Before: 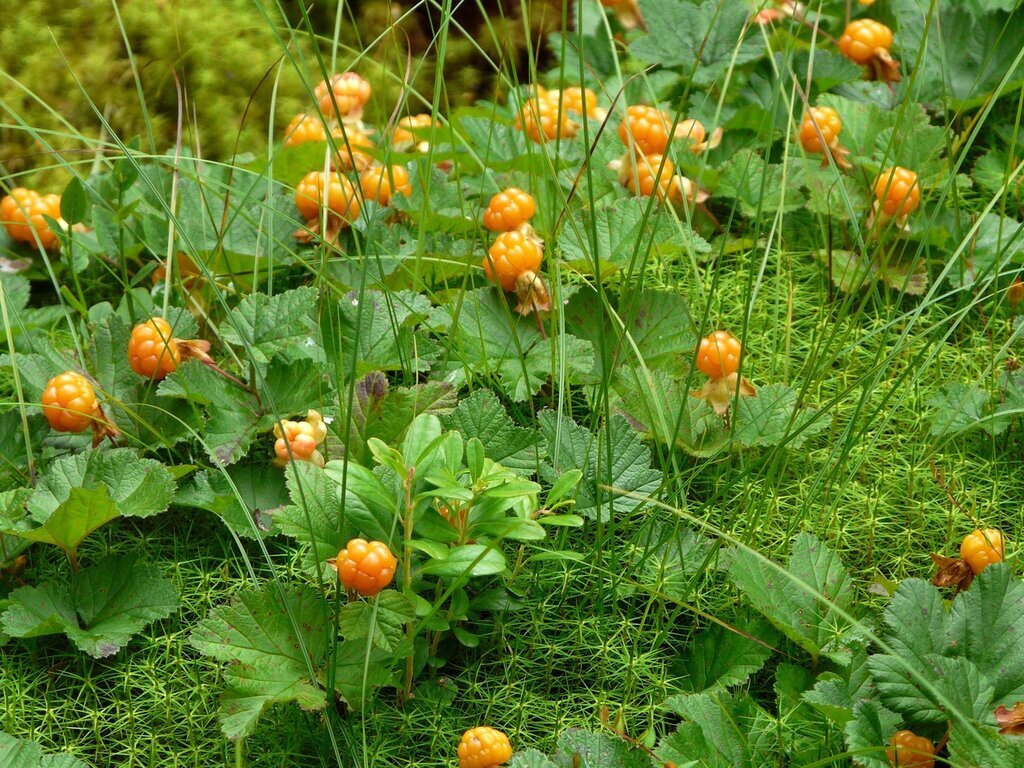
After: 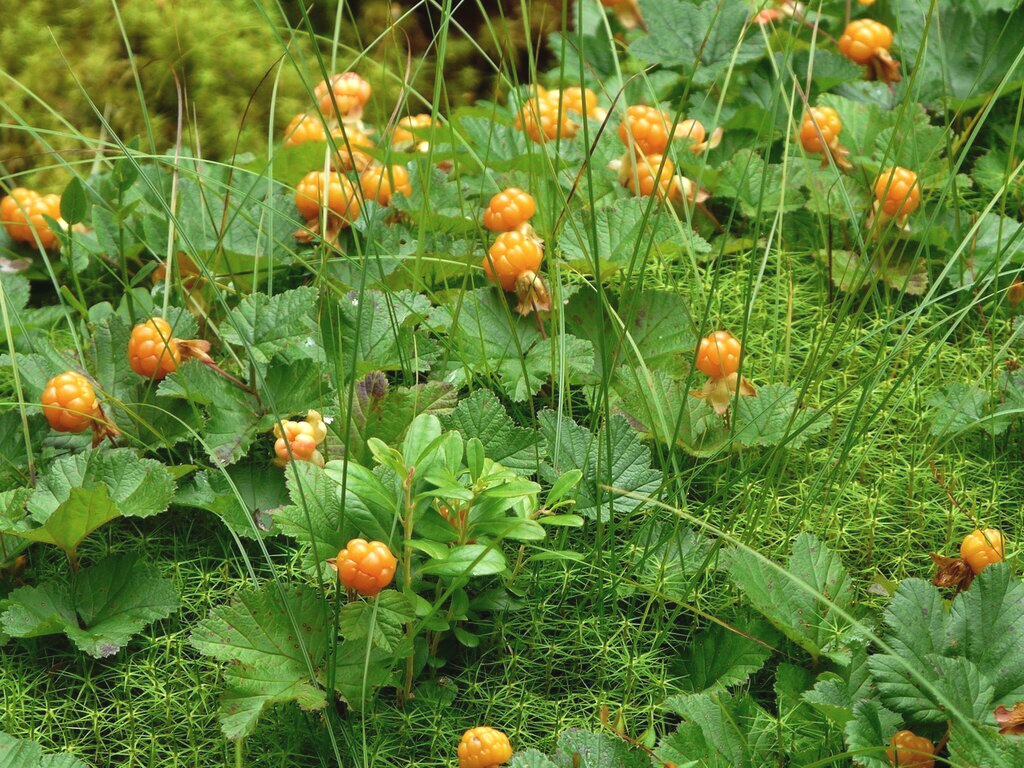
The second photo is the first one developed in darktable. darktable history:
exposure: black level correction -0.004, exposure 0.05 EV, compensate highlight preservation false
contrast brightness saturation: saturation -0.053
